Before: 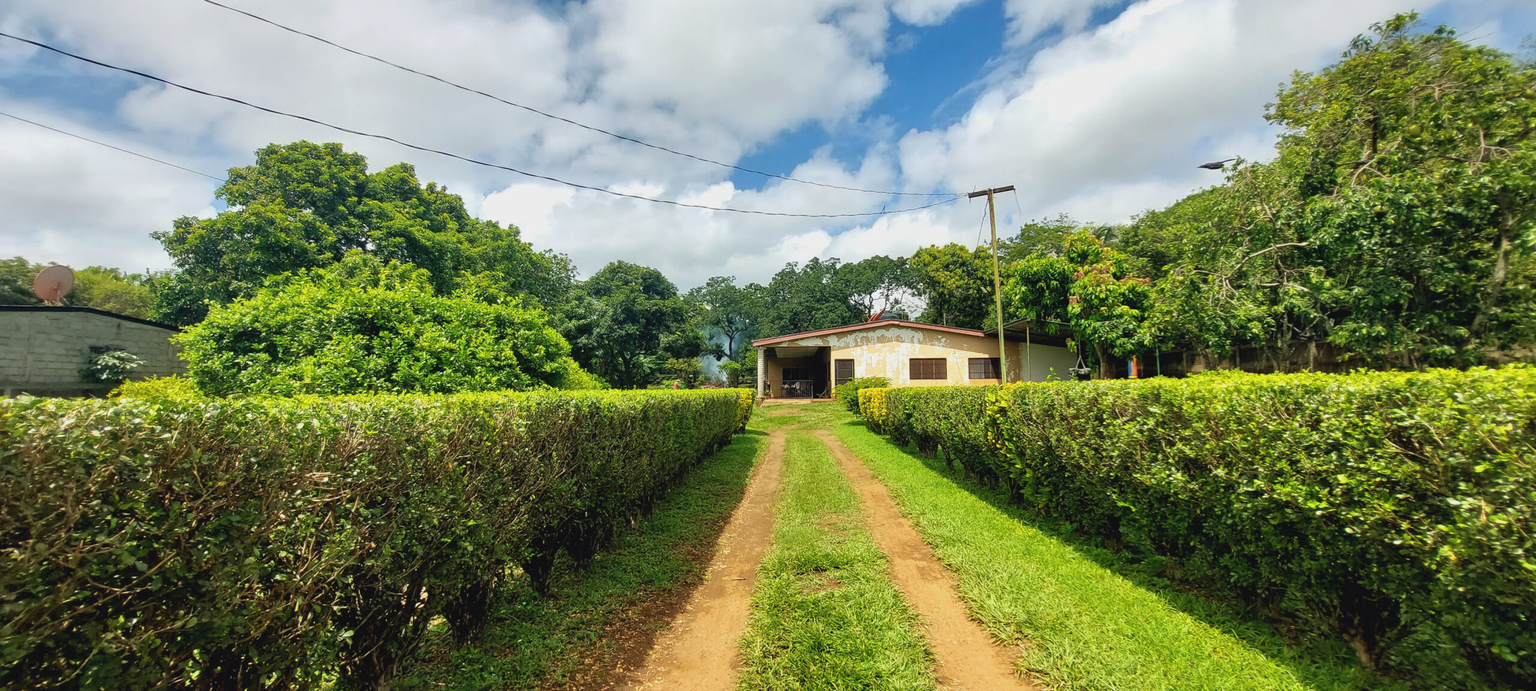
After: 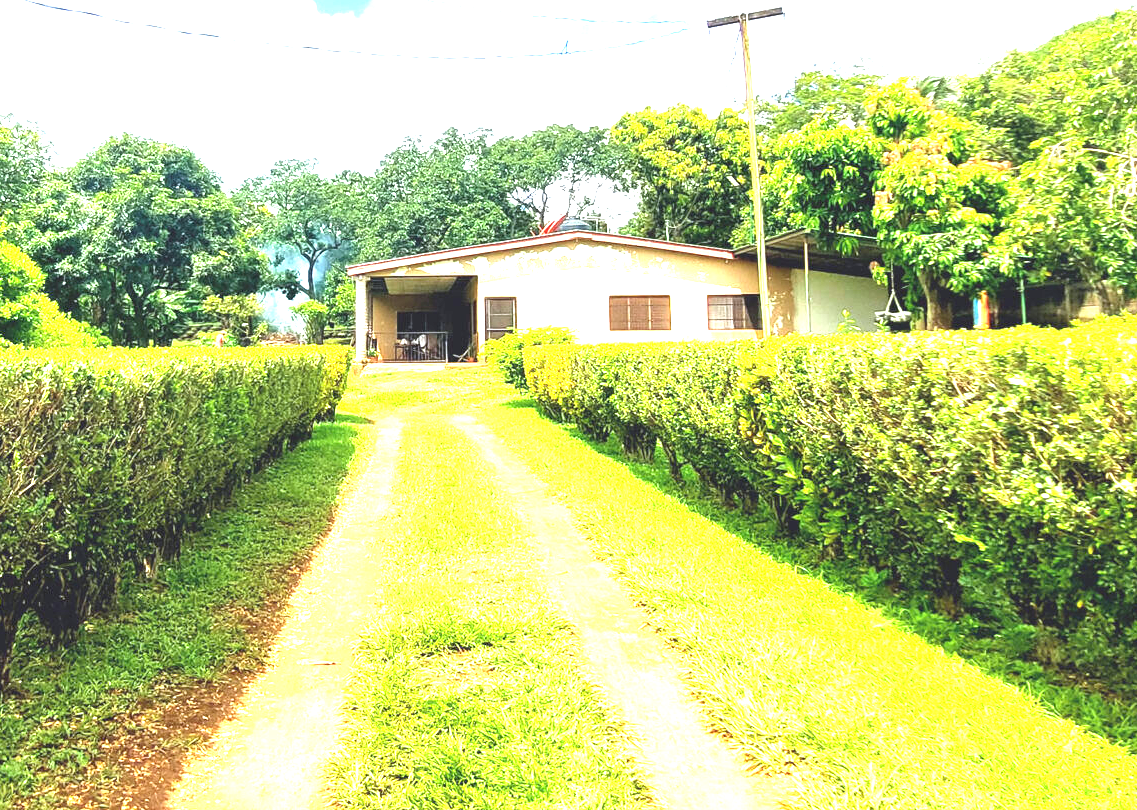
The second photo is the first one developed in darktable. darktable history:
white balance: red 0.984, blue 1.059
exposure: black level correction 0, exposure 2.327 EV, compensate exposure bias true, compensate highlight preservation false
crop: left 35.432%, top 26.233%, right 20.145%, bottom 3.432%
